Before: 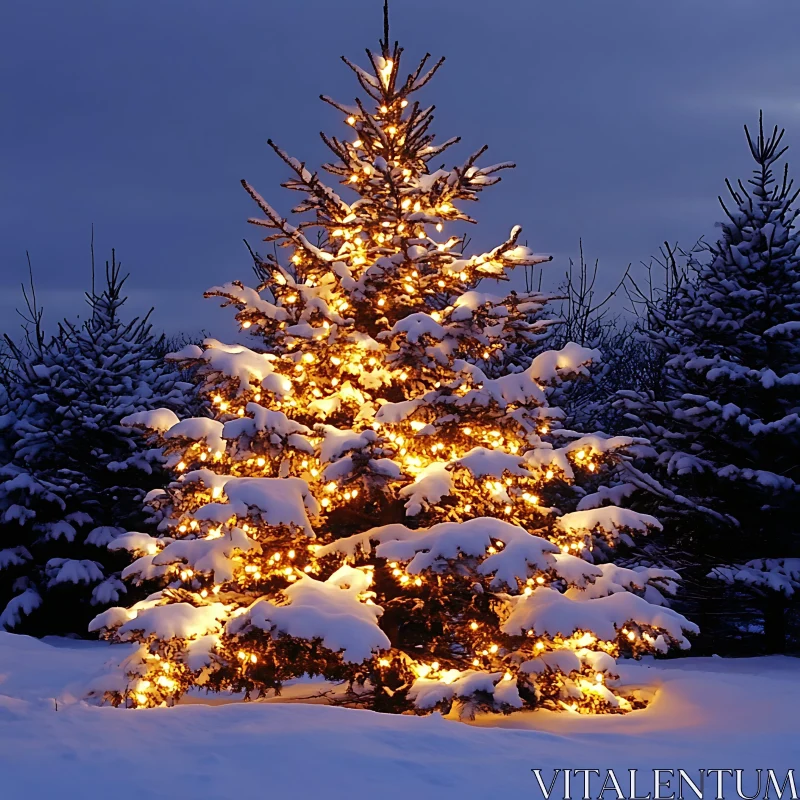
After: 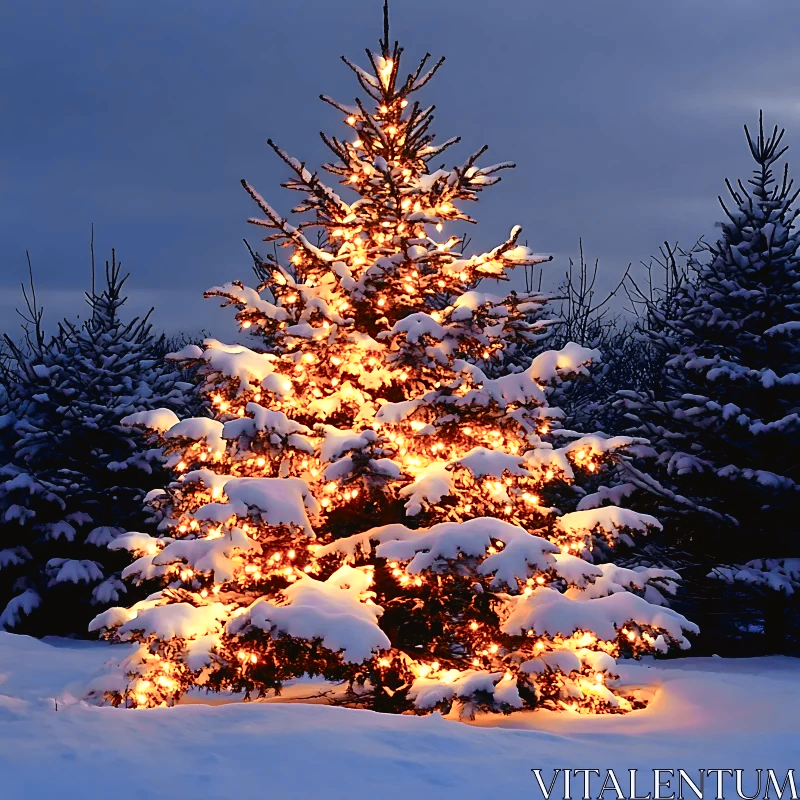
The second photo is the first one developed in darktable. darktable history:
color zones: curves: ch1 [(0, 0.455) (0.063, 0.455) (0.286, 0.495) (0.429, 0.5) (0.571, 0.5) (0.714, 0.5) (0.857, 0.5) (1, 0.455)]; ch2 [(0, 0.532) (0.063, 0.521) (0.233, 0.447) (0.429, 0.489) (0.571, 0.5) (0.714, 0.5) (0.857, 0.5) (1, 0.532)]
tone curve: curves: ch0 [(0, 0.024) (0.049, 0.038) (0.176, 0.162) (0.311, 0.337) (0.416, 0.471) (0.565, 0.658) (0.817, 0.911) (1, 1)]; ch1 [(0, 0) (0.339, 0.358) (0.445, 0.439) (0.476, 0.47) (0.504, 0.504) (0.53, 0.511) (0.557, 0.558) (0.627, 0.664) (0.728, 0.786) (1, 1)]; ch2 [(0, 0) (0.327, 0.324) (0.417, 0.44) (0.46, 0.453) (0.502, 0.504) (0.526, 0.52) (0.549, 0.561) (0.619, 0.657) (0.76, 0.765) (1, 1)], color space Lab, independent channels, preserve colors none
